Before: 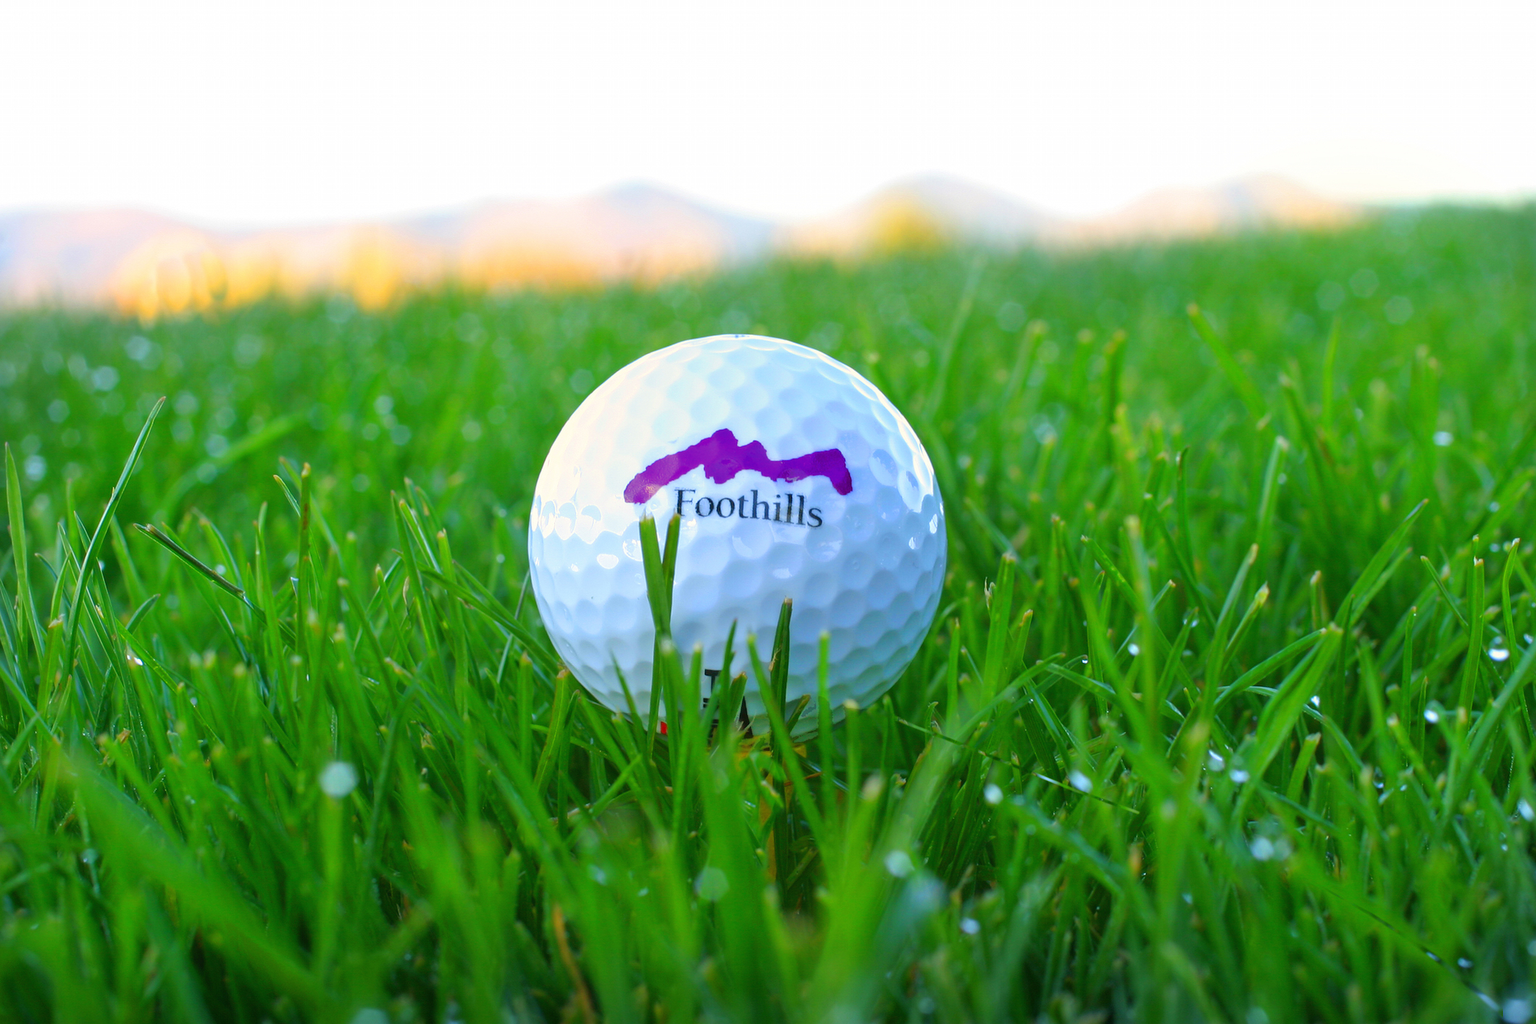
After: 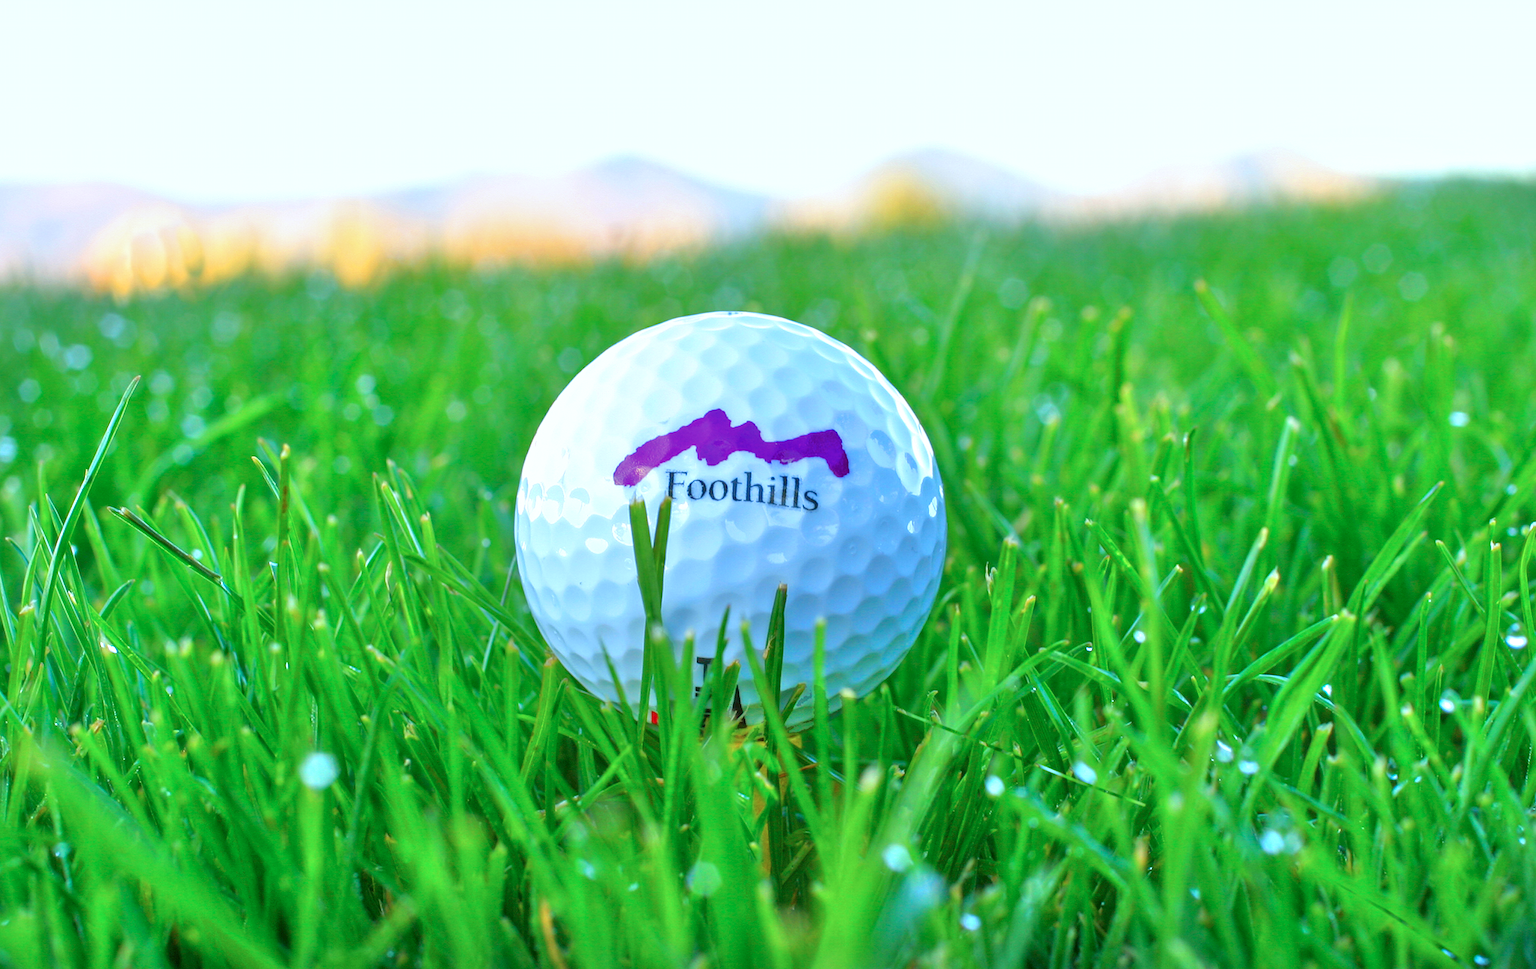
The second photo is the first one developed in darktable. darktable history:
local contrast: on, module defaults
color correction: highlights a* -4.18, highlights b* -10.81
crop: left 1.964%, top 3.251%, right 1.122%, bottom 4.933%
tone equalizer: -7 EV 0.15 EV, -6 EV 0.6 EV, -5 EV 1.15 EV, -4 EV 1.33 EV, -3 EV 1.15 EV, -2 EV 0.6 EV, -1 EV 0.15 EV, mask exposure compensation -0.5 EV
